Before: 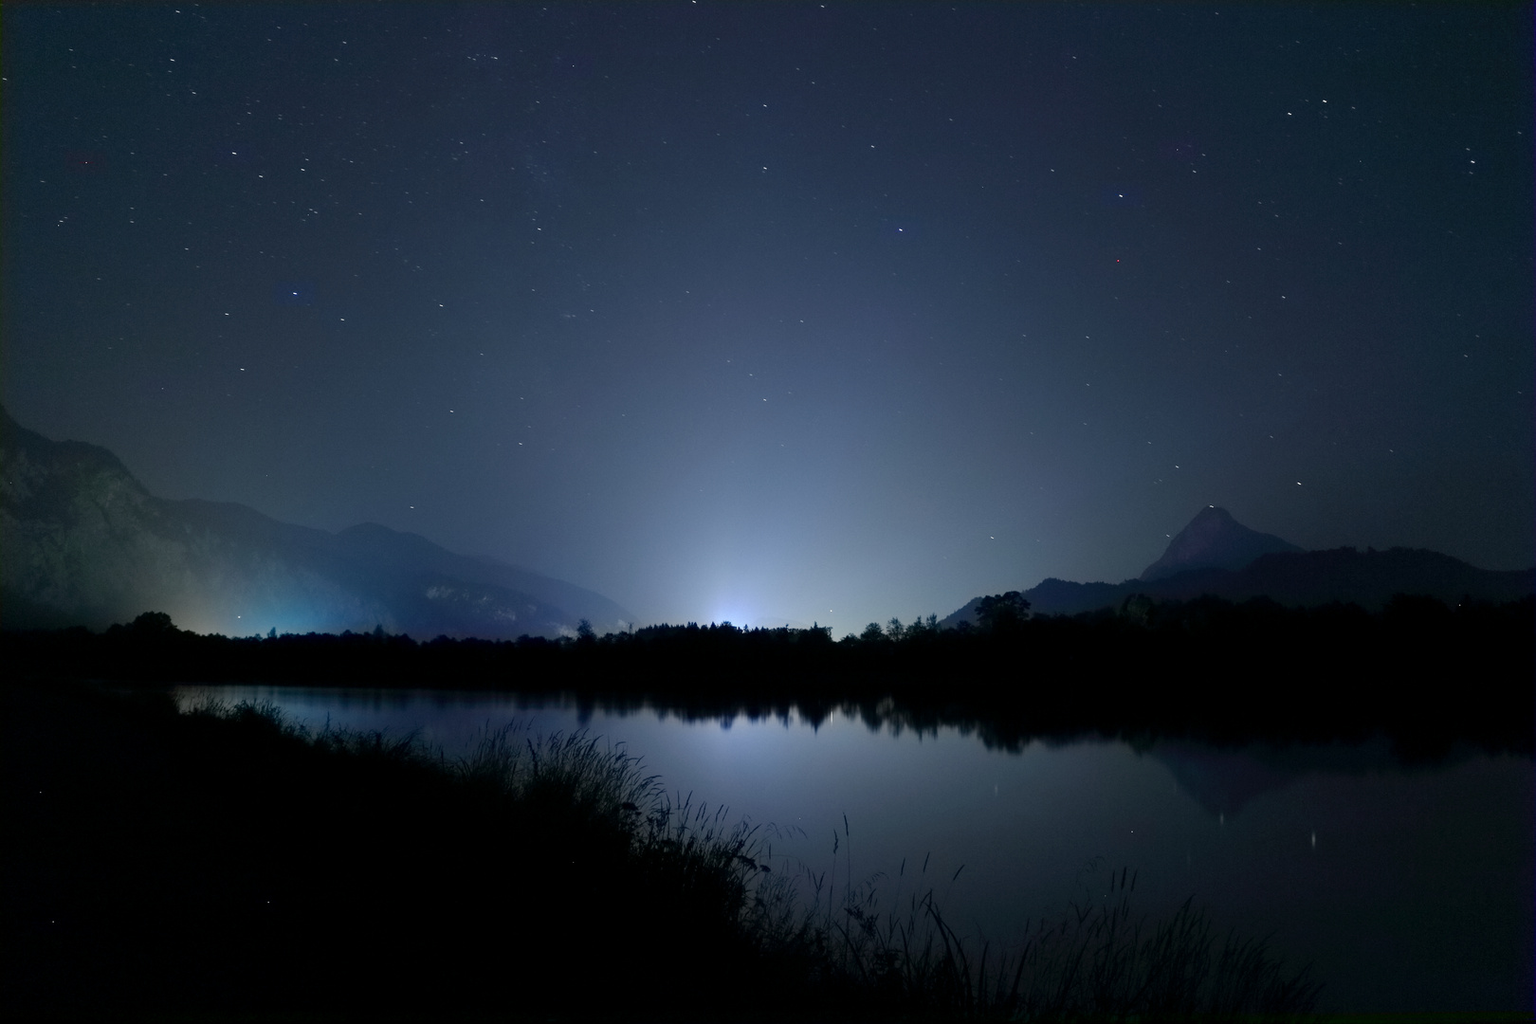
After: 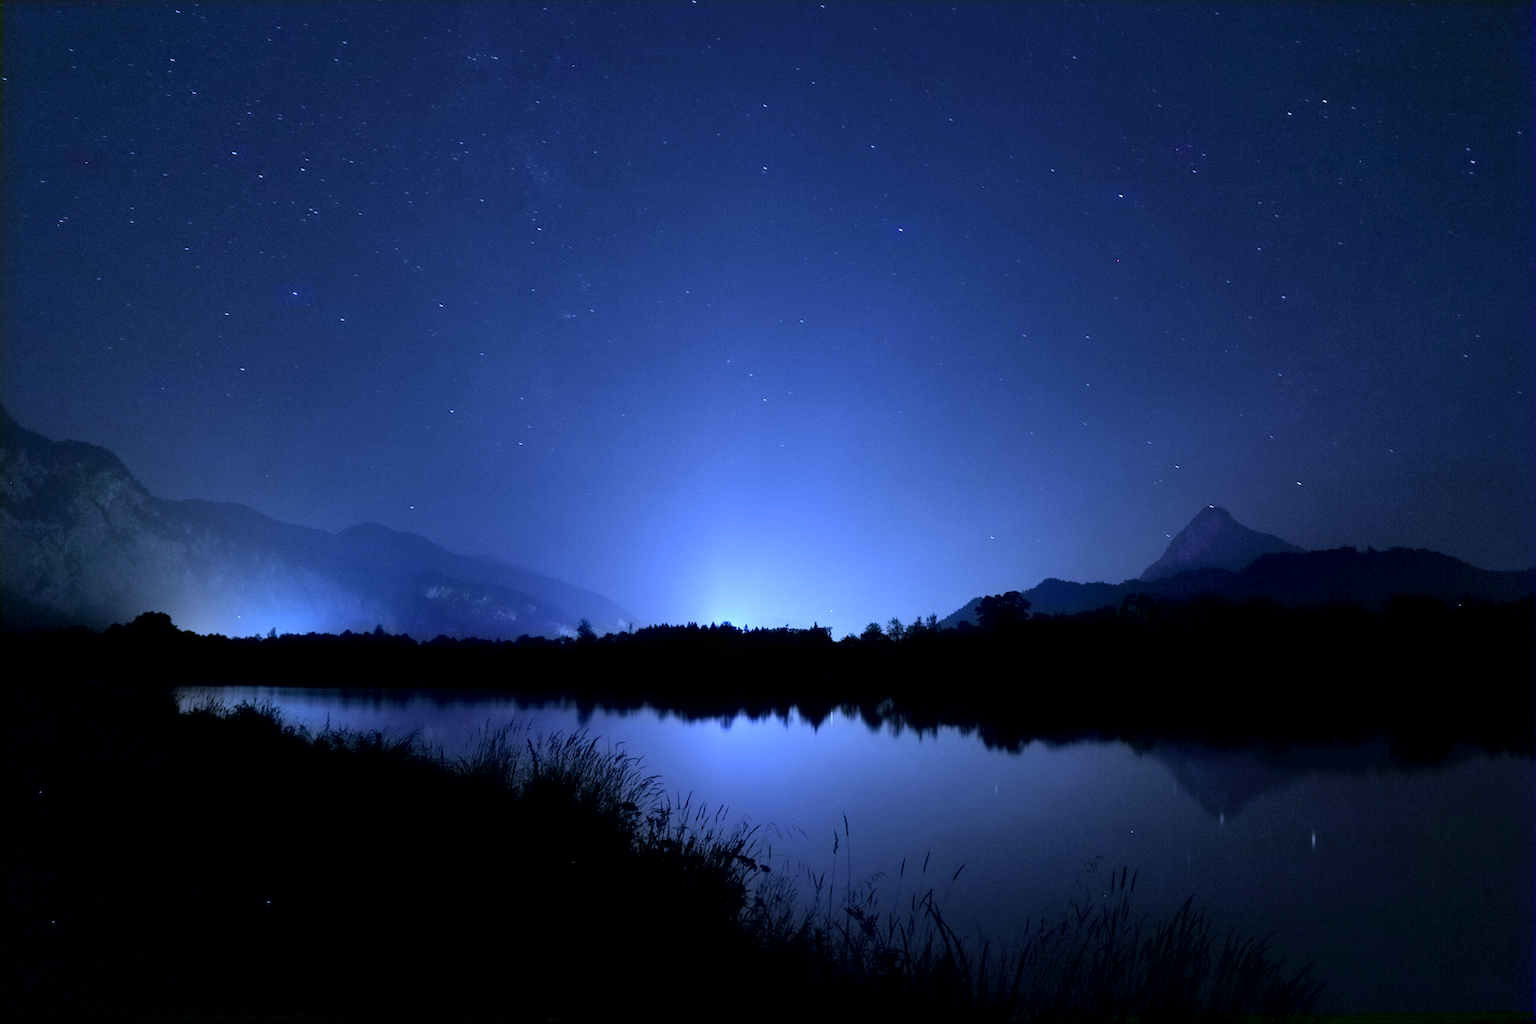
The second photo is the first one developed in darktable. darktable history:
bloom: size 15%, threshold 97%, strength 7%
local contrast: mode bilateral grid, contrast 100, coarseness 100, detail 165%, midtone range 0.2
white balance: red 0.766, blue 1.537
